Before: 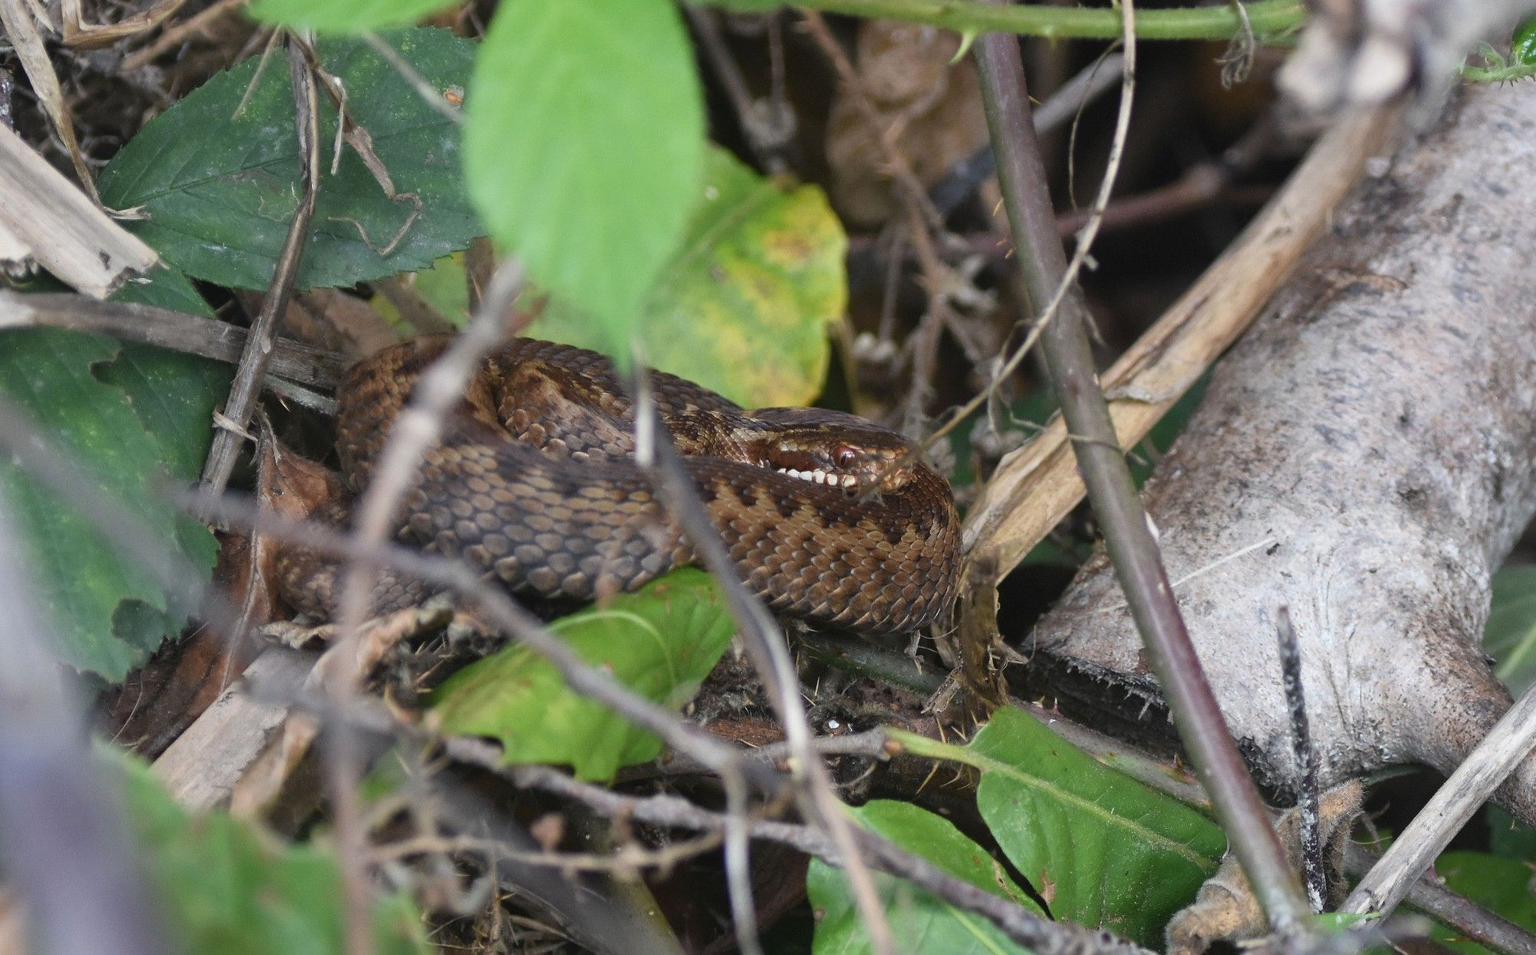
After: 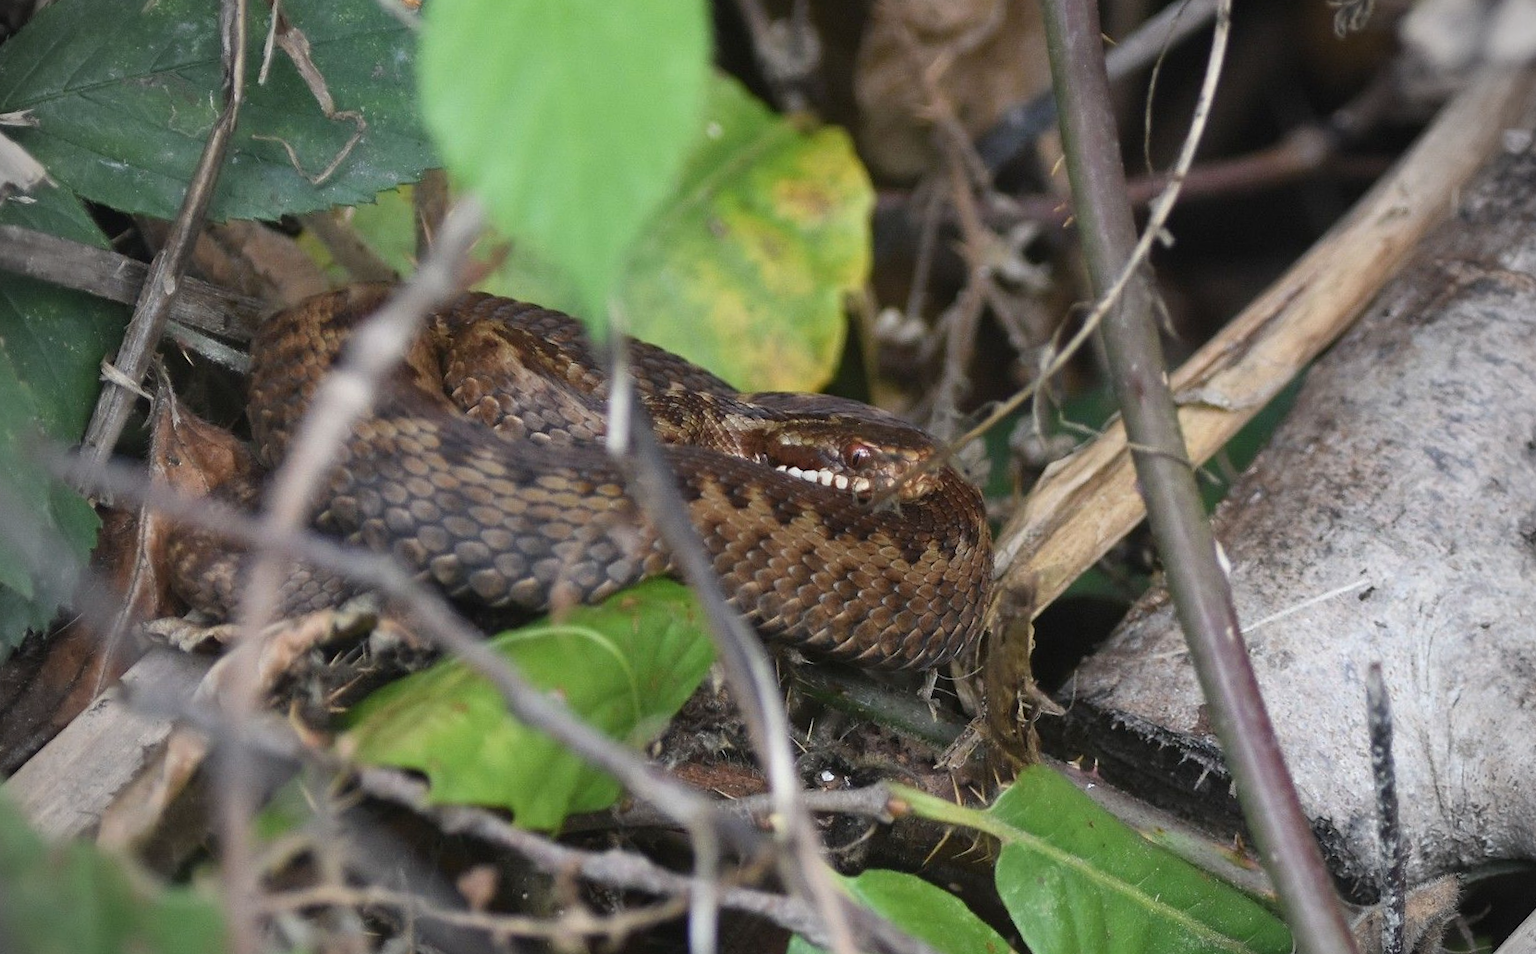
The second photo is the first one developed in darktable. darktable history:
crop and rotate: angle -3°, left 5.268%, top 5.211%, right 4.697%, bottom 4.756%
vignetting: unbound false
